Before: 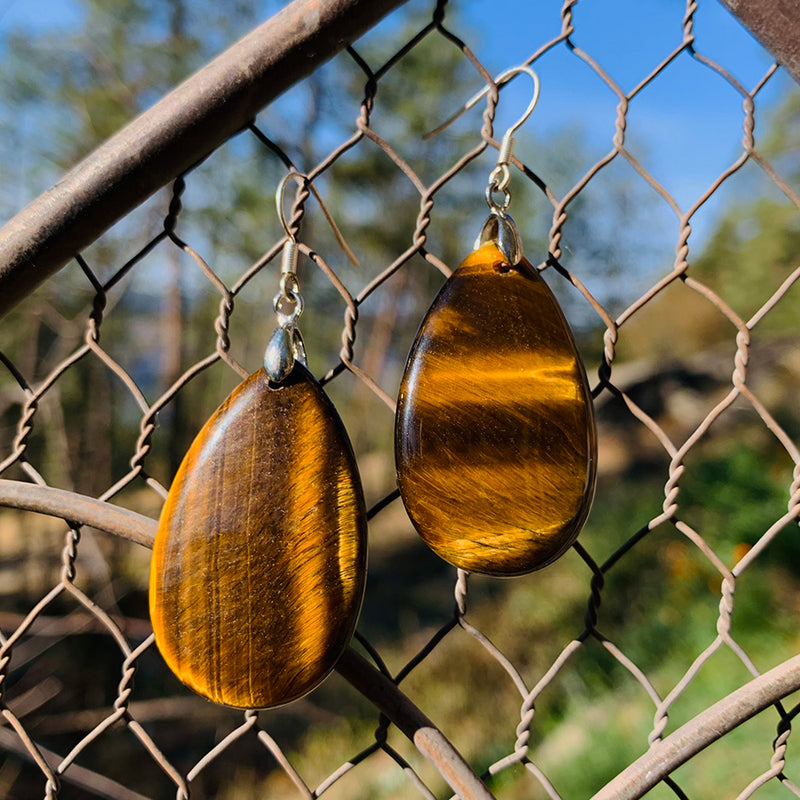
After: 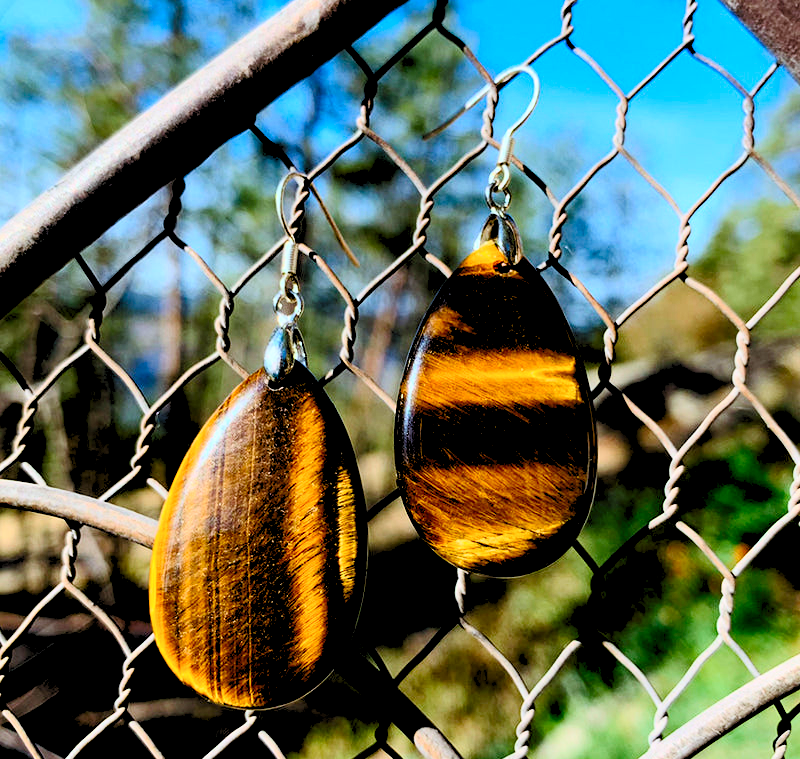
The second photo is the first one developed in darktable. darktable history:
levels: levels [0.093, 0.434, 0.988]
crop and rotate: top 0.011%, bottom 5.092%
color calibration: illuminant F (fluorescent), F source F9 (Cool White Deluxe 4150 K) – high CRI, x 0.374, y 0.373, temperature 4153.35 K
contrast brightness saturation: contrast 0.338, brightness -0.07, saturation 0.172
